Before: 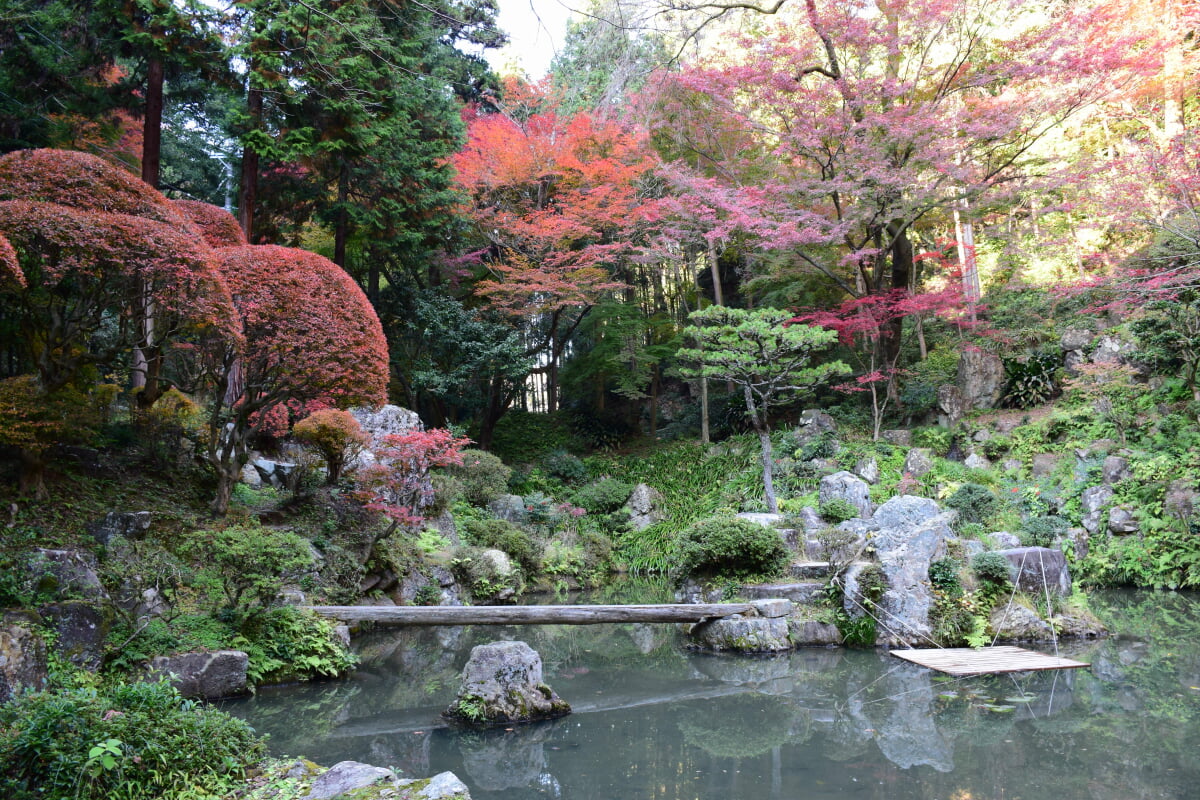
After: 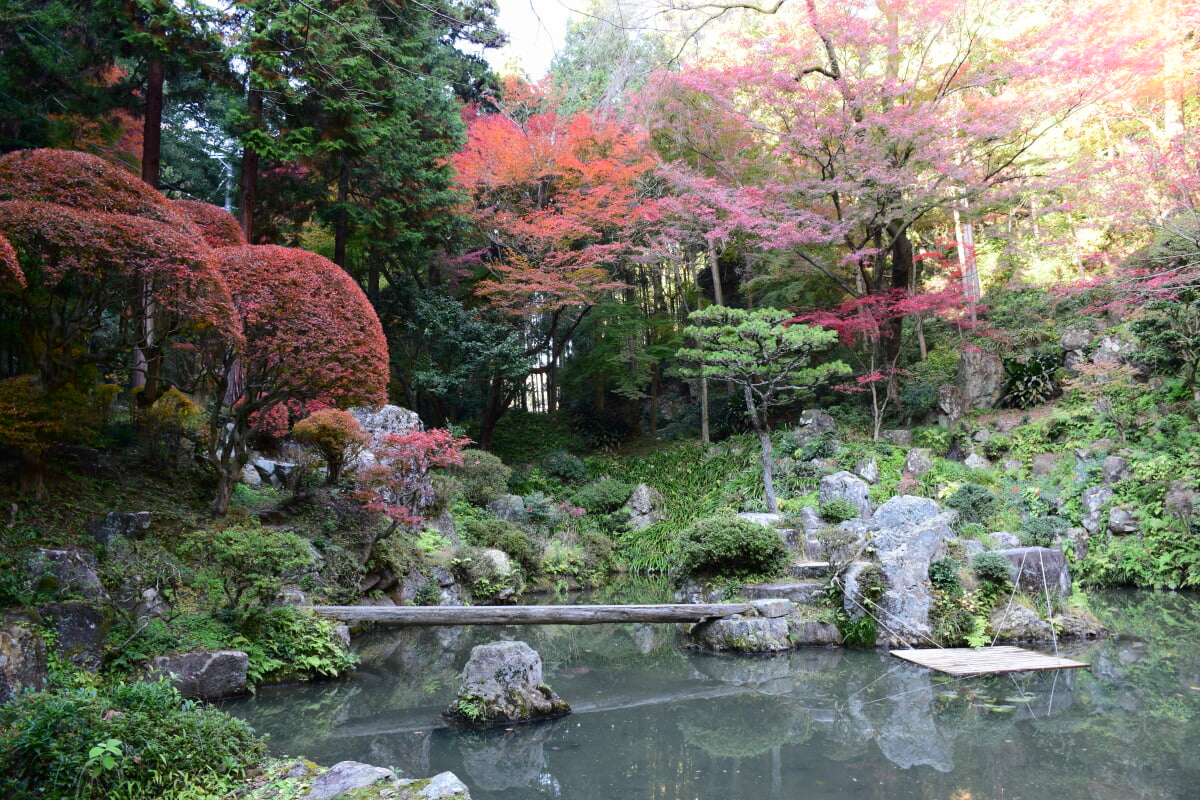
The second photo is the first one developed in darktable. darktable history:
shadows and highlights: shadows -40.5, highlights 64.77, soften with gaussian
